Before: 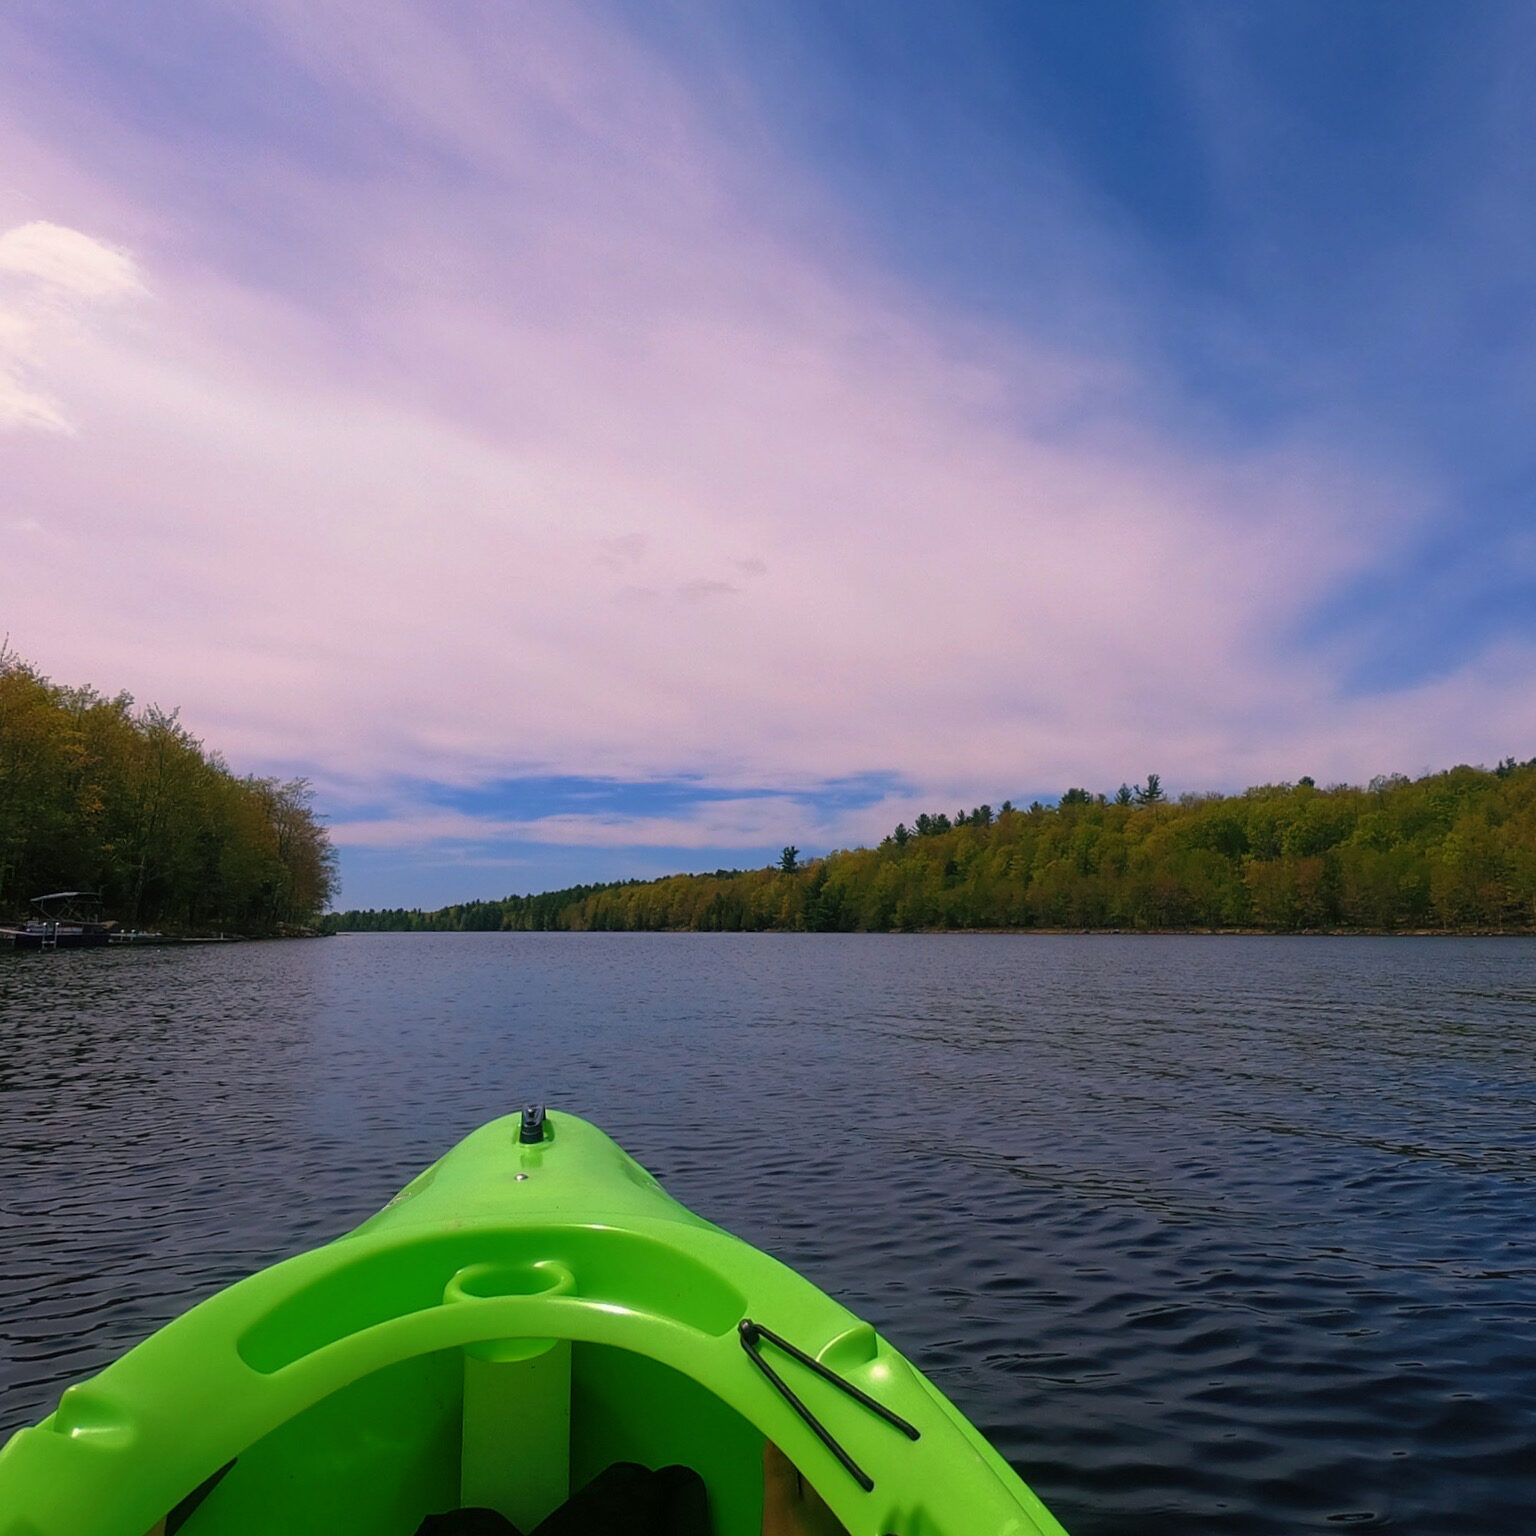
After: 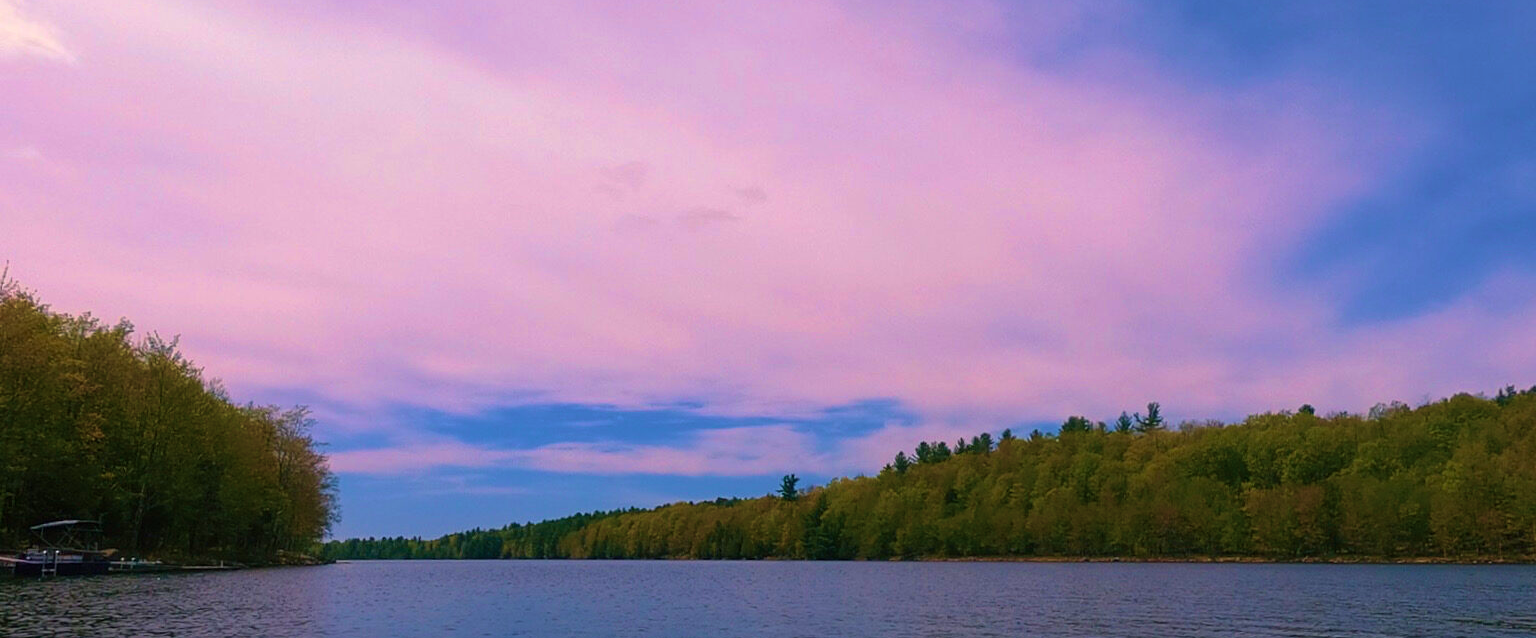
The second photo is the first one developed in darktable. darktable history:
crop and rotate: top 24.253%, bottom 34.208%
velvia: strength 75%
